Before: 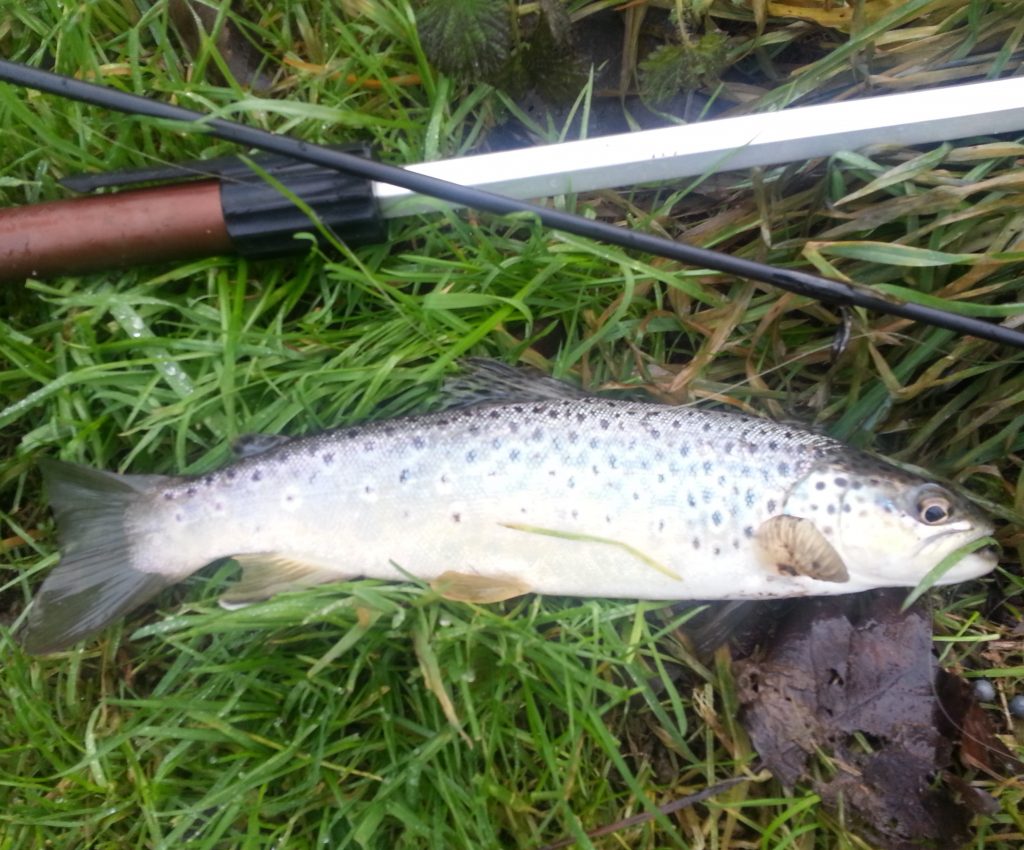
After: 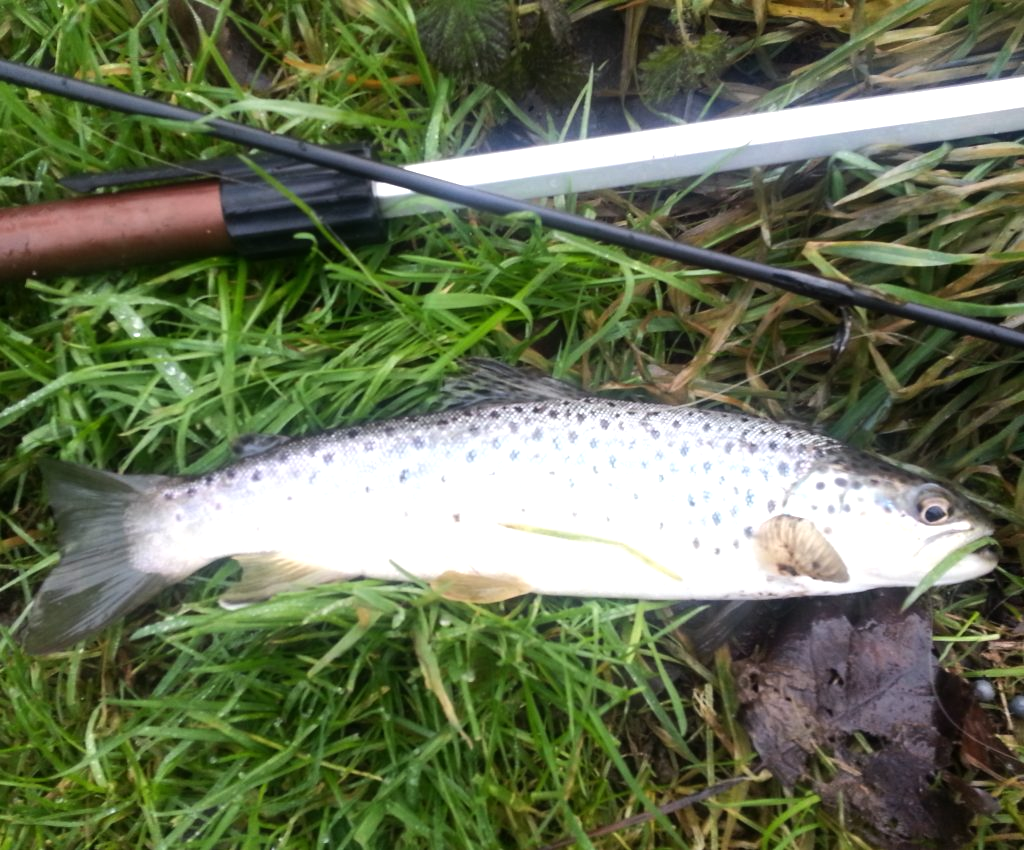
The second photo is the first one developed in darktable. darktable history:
tone equalizer: -8 EV -0.409 EV, -7 EV -0.419 EV, -6 EV -0.331 EV, -5 EV -0.191 EV, -3 EV 0.235 EV, -2 EV 0.313 EV, -1 EV 0.385 EV, +0 EV 0.417 EV, edges refinement/feathering 500, mask exposure compensation -1.57 EV, preserve details no
